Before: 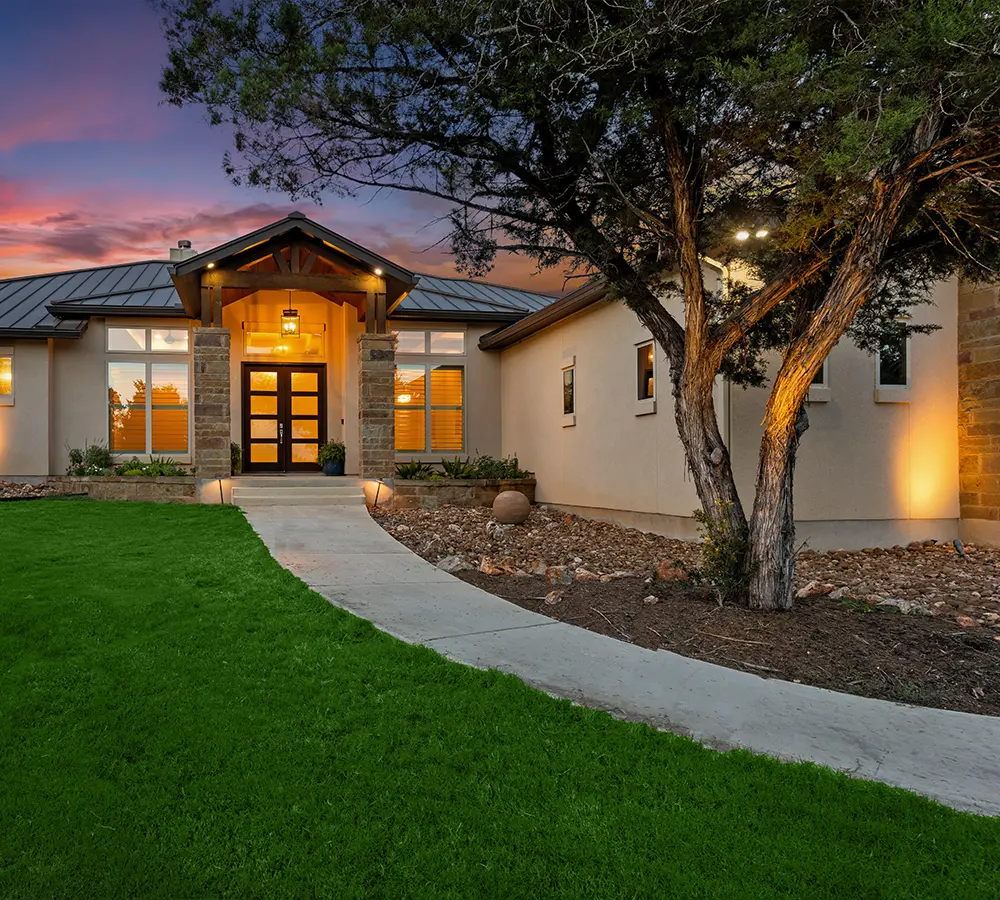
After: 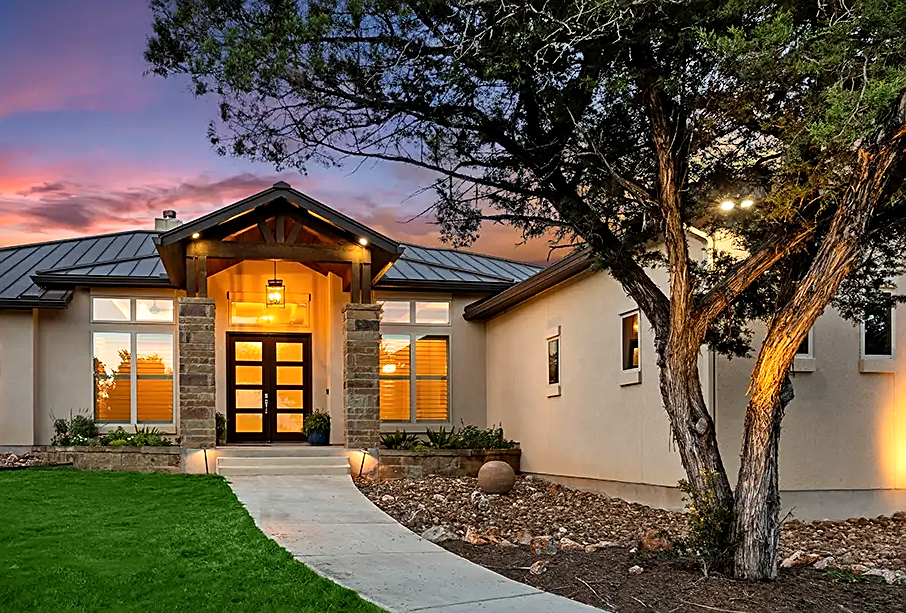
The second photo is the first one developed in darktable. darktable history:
crop: left 1.561%, top 3.359%, right 7.763%, bottom 28.513%
local contrast: mode bilateral grid, contrast 19, coarseness 50, detail 121%, midtone range 0.2
contrast brightness saturation: contrast 0.084, saturation 0.02
shadows and highlights: radius 103.16, shadows 50.39, highlights -65.51, soften with gaussian
tone equalizer: -8 EV -0.429 EV, -7 EV -0.392 EV, -6 EV -0.303 EV, -5 EV -0.184 EV, -3 EV 0.22 EV, -2 EV 0.356 EV, -1 EV 0.371 EV, +0 EV 0.43 EV, mask exposure compensation -0.515 EV
sharpen: on, module defaults
